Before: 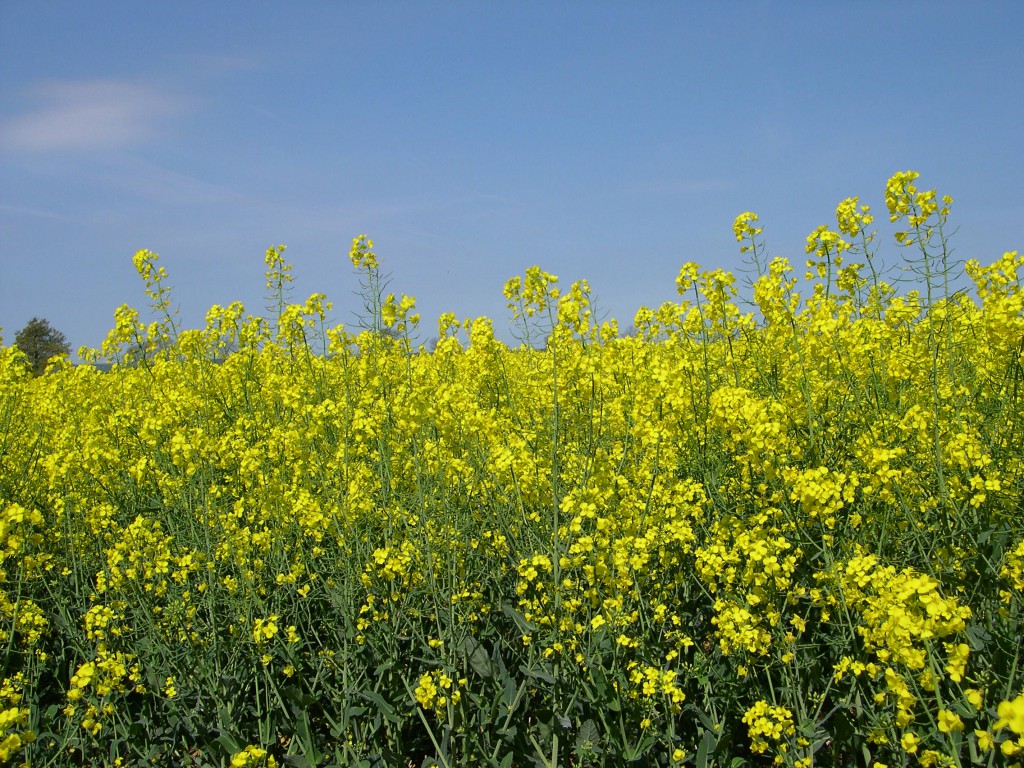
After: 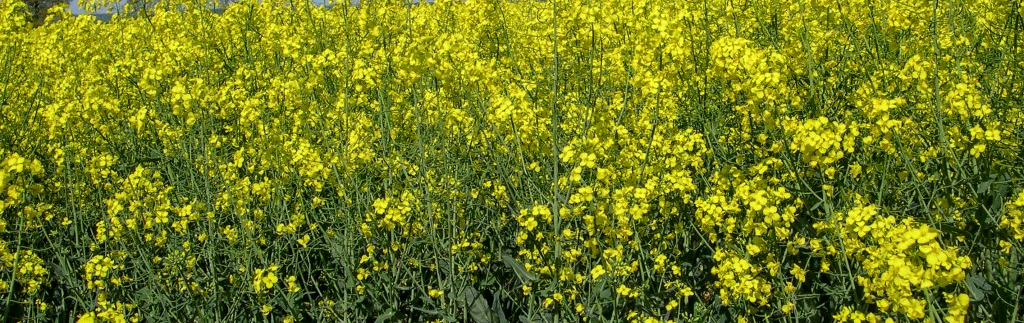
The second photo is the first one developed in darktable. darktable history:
crop: top 45.611%, bottom 12.257%
local contrast: on, module defaults
